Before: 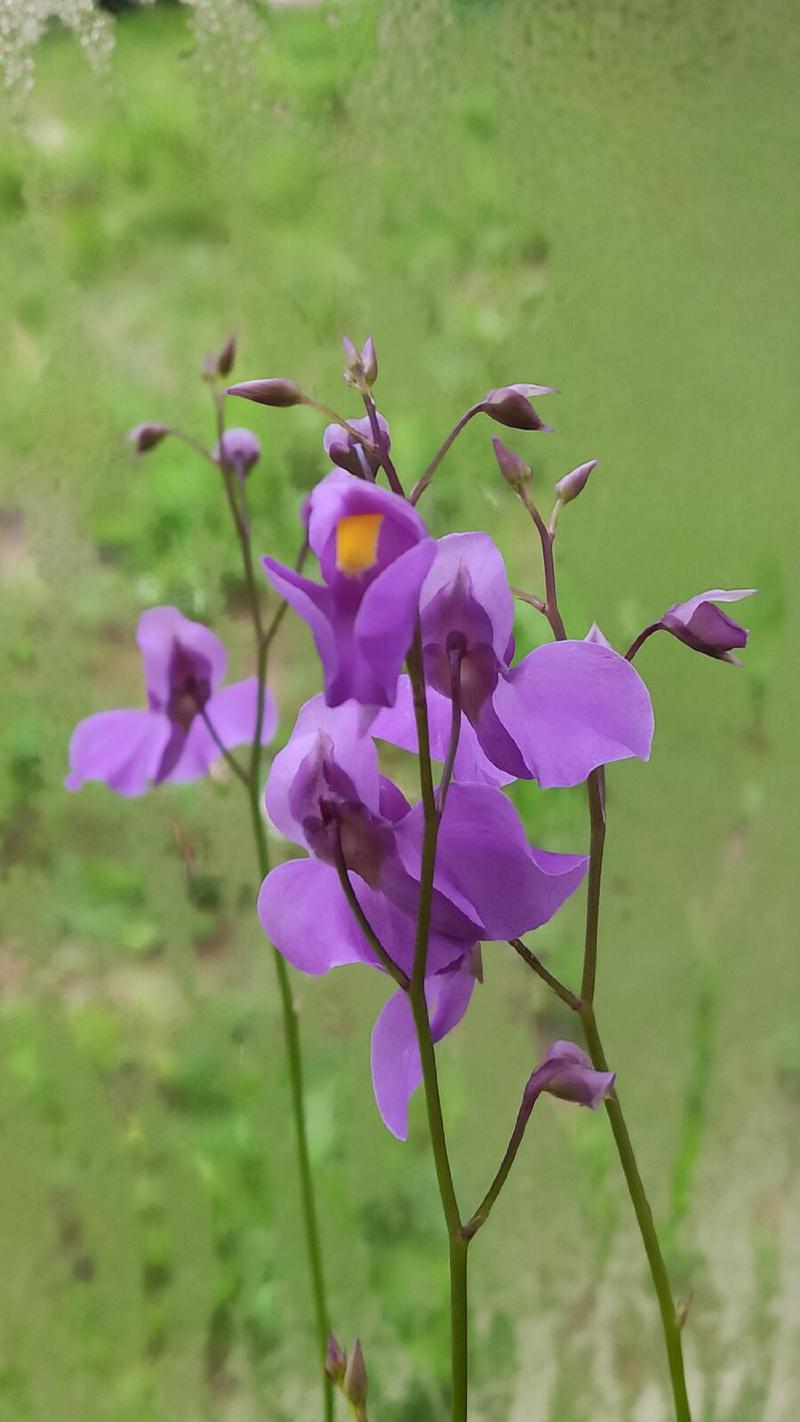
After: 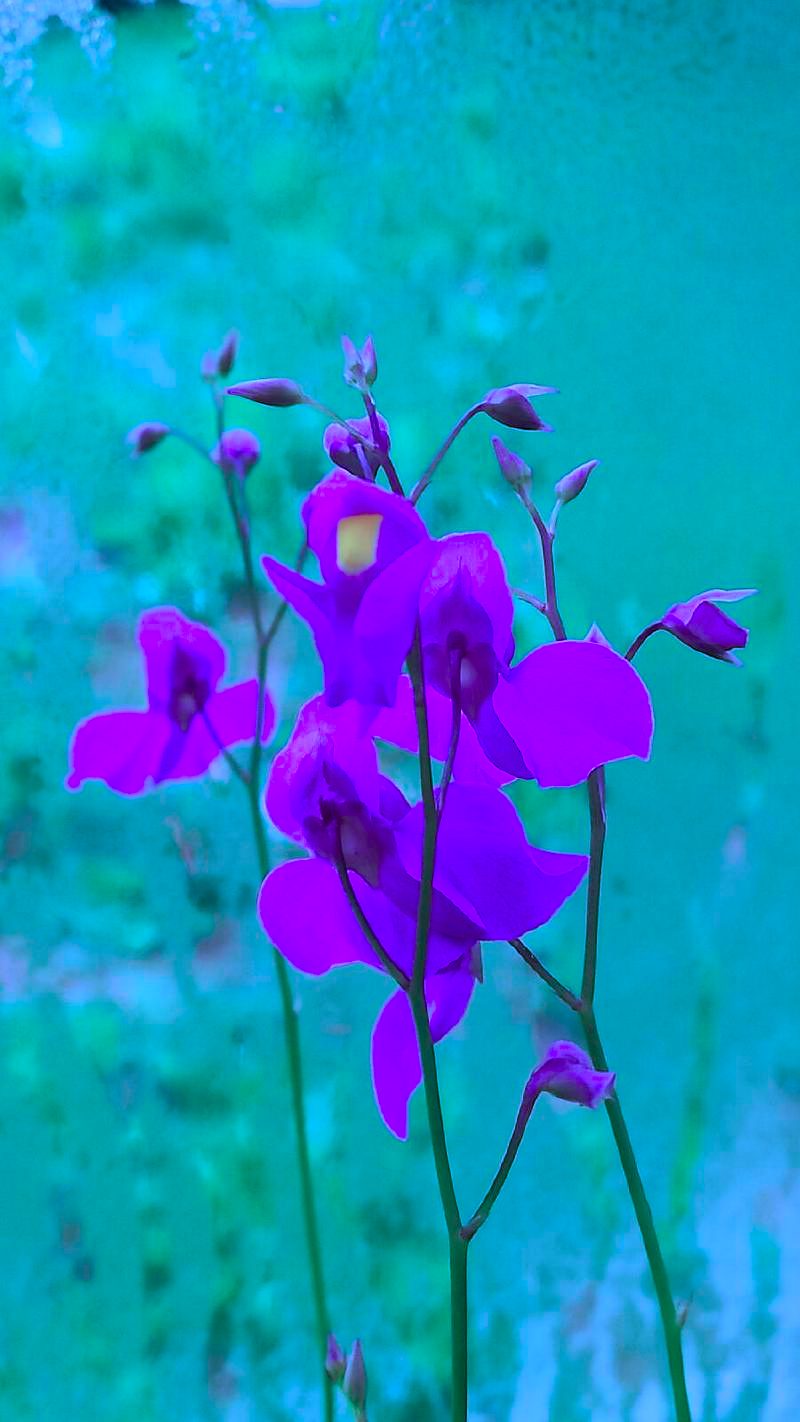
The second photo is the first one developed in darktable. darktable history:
sharpen: radius 1.458, amount 0.398, threshold 1.271
color calibration: output R [0.948, 0.091, -0.04, 0], output G [-0.3, 1.384, -0.085, 0], output B [-0.108, 0.061, 1.08, 0], illuminant as shot in camera, x 0.484, y 0.43, temperature 2405.29 K
